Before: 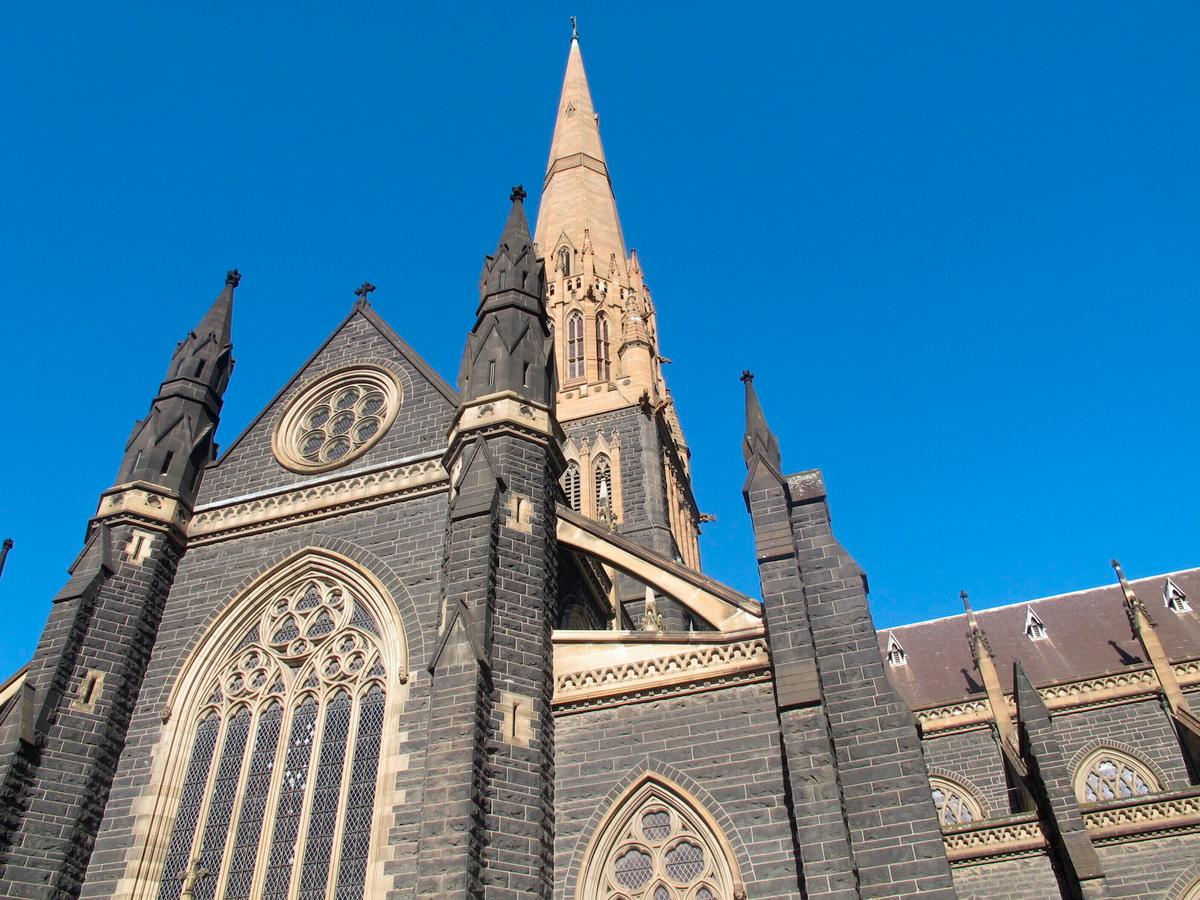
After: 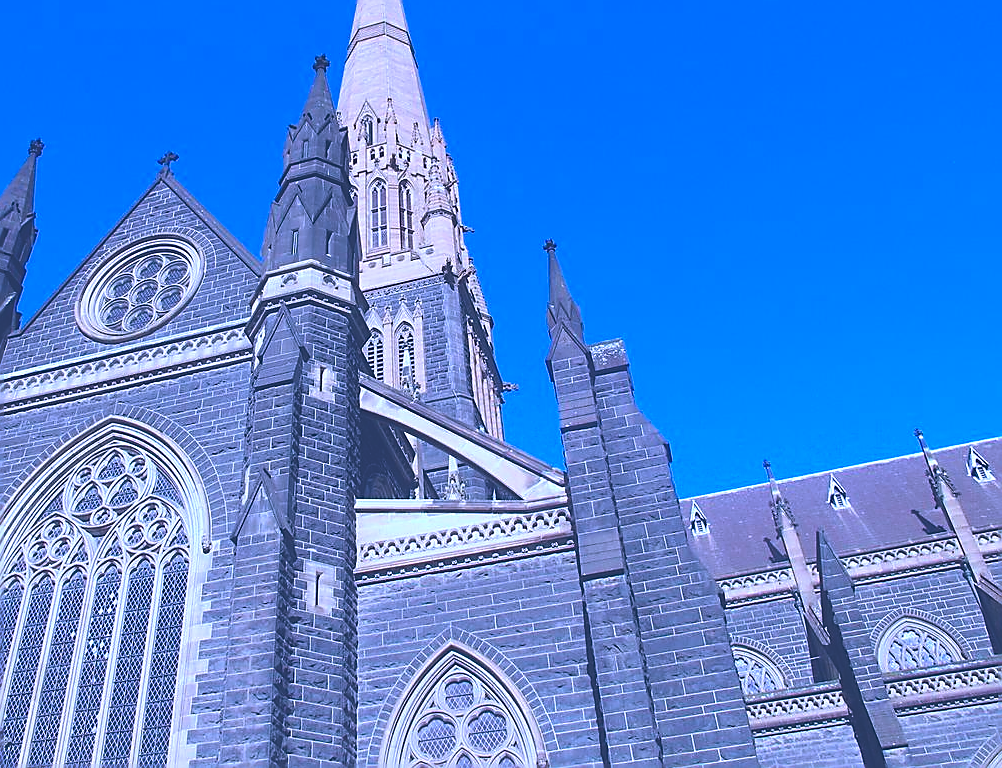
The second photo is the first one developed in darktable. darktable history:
color correction: highlights a* 14.58, highlights b* 4.8
exposure: black level correction -0.041, exposure 0.062 EV, compensate highlight preservation false
sharpen: radius 1.405, amount 1.254, threshold 0.661
color calibration: illuminant as shot in camera, x 0.461, y 0.418, temperature 2697.82 K
crop: left 16.443%, top 14.617%
